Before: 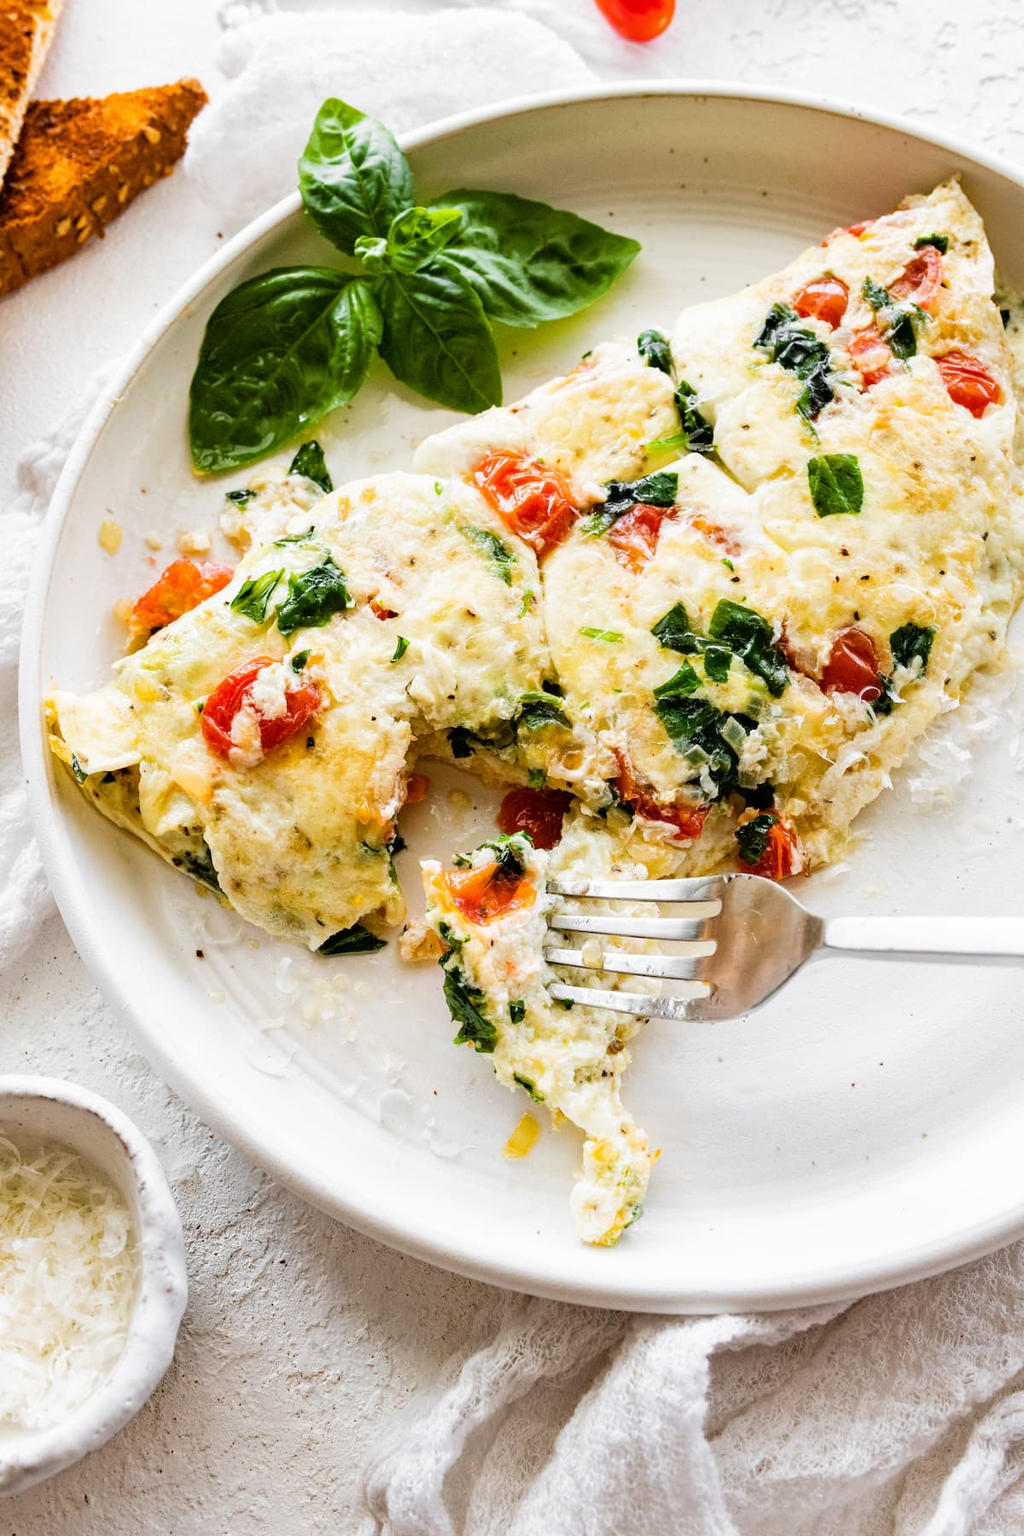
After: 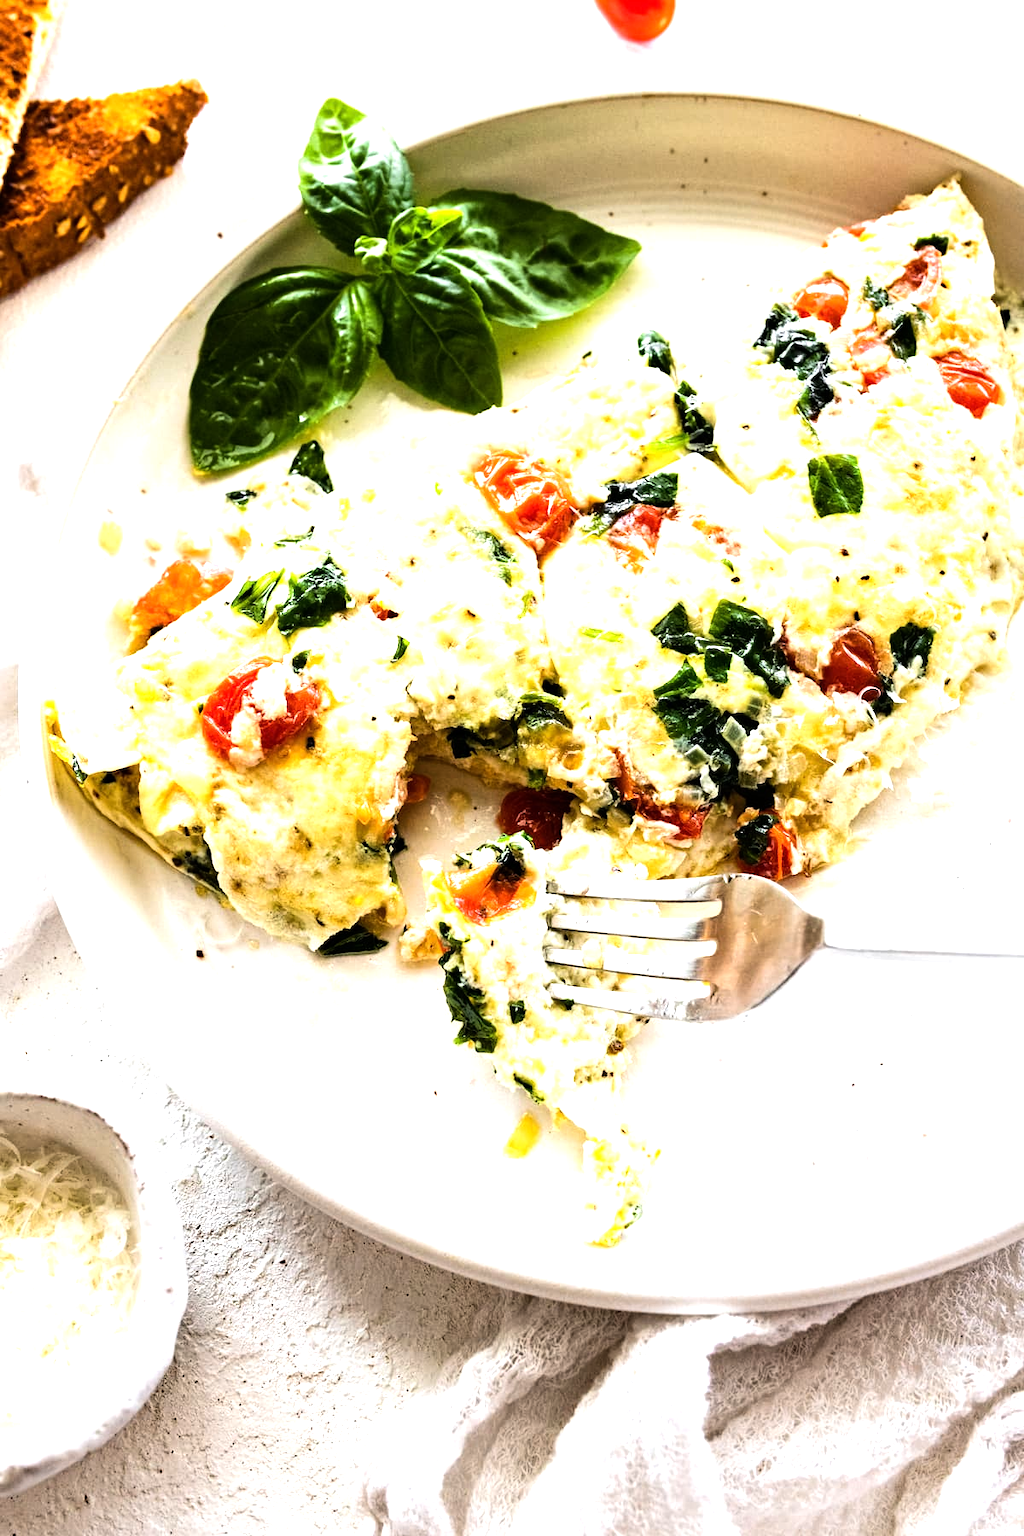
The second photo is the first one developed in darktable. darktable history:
tone equalizer: -8 EV -1.08 EV, -7 EV -1.04 EV, -6 EV -0.896 EV, -5 EV -0.61 EV, -3 EV 0.549 EV, -2 EV 0.877 EV, -1 EV 0.996 EV, +0 EV 1.06 EV, edges refinement/feathering 500, mask exposure compensation -1.57 EV, preserve details no
